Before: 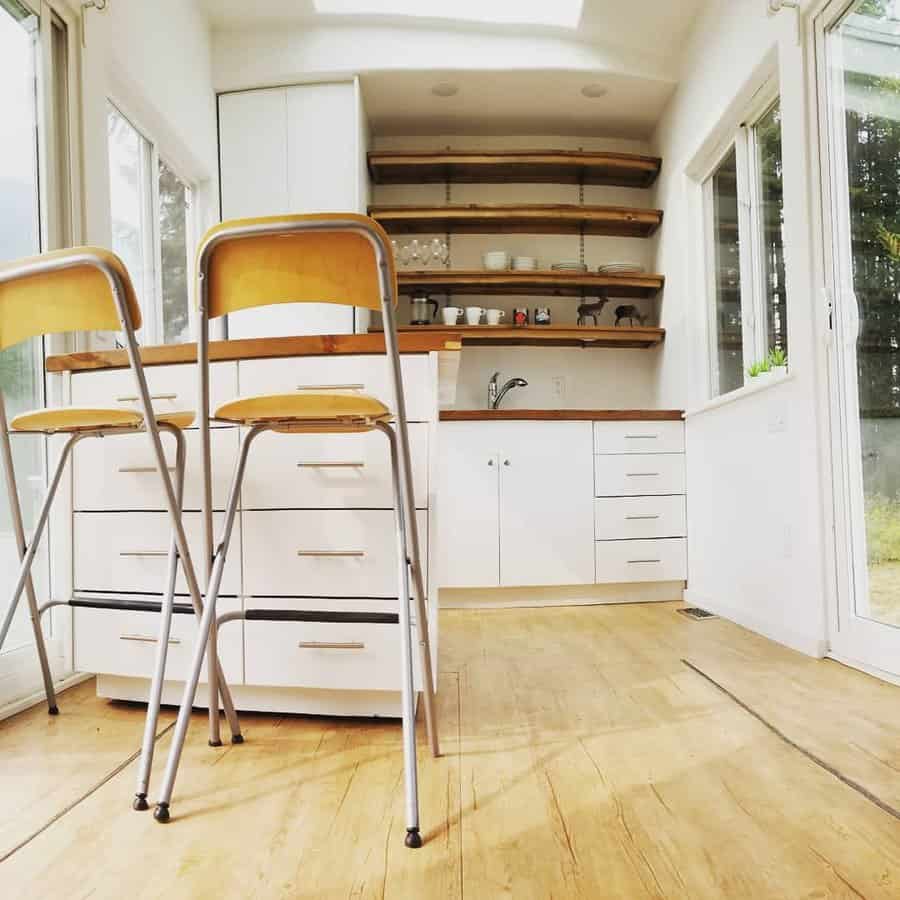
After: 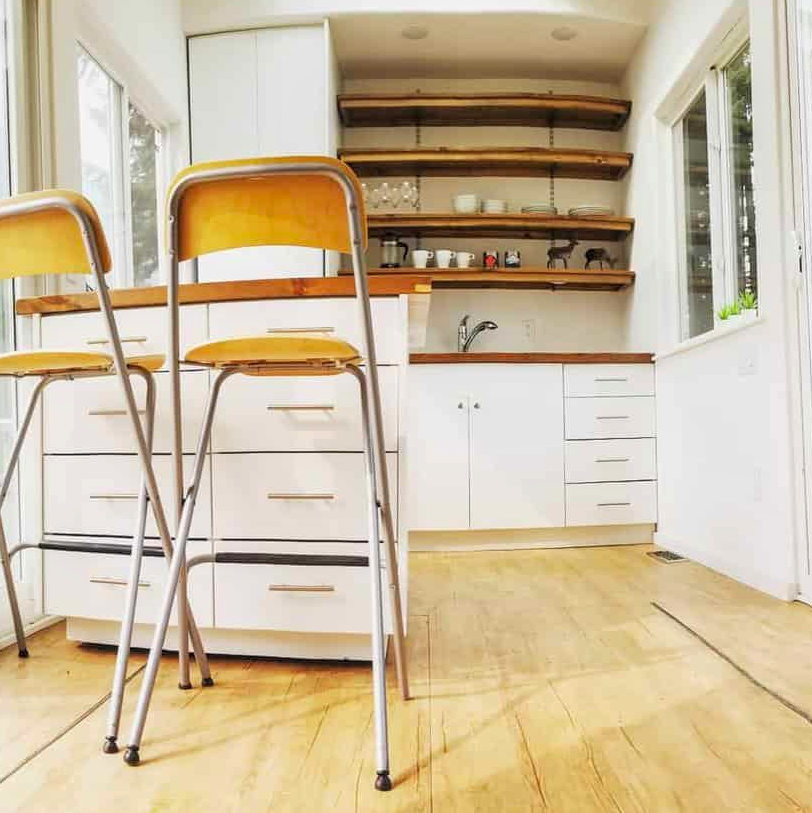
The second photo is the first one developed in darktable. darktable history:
contrast brightness saturation: brightness 0.091, saturation 0.191
crop: left 3.373%, top 6.378%, right 6.359%, bottom 3.179%
local contrast: on, module defaults
